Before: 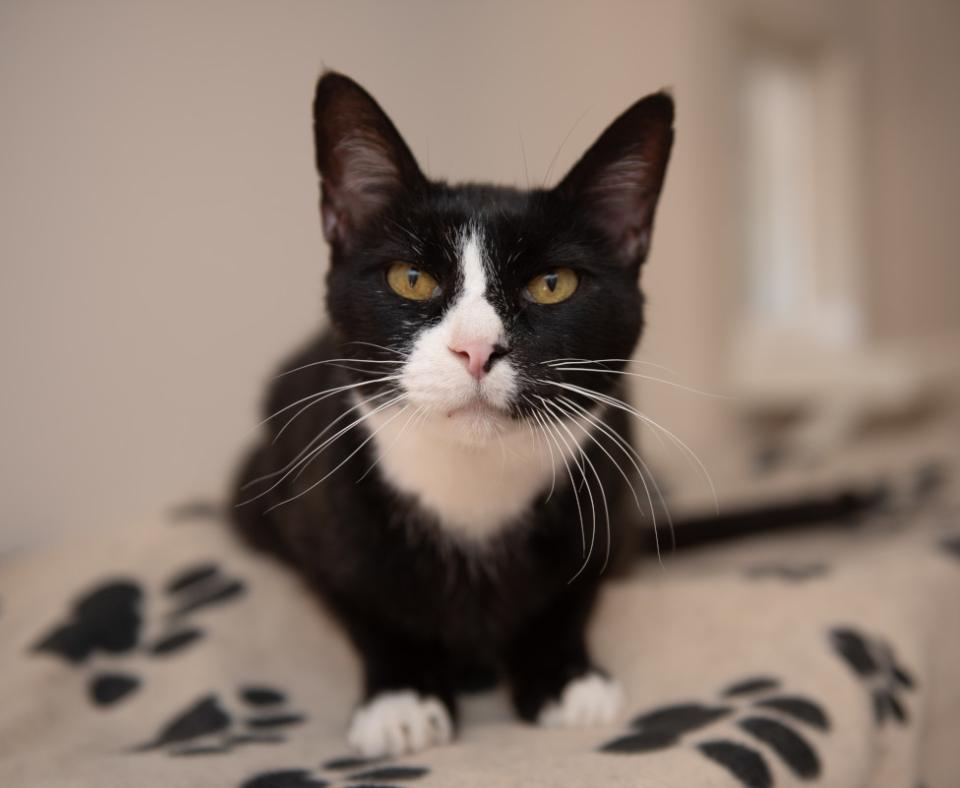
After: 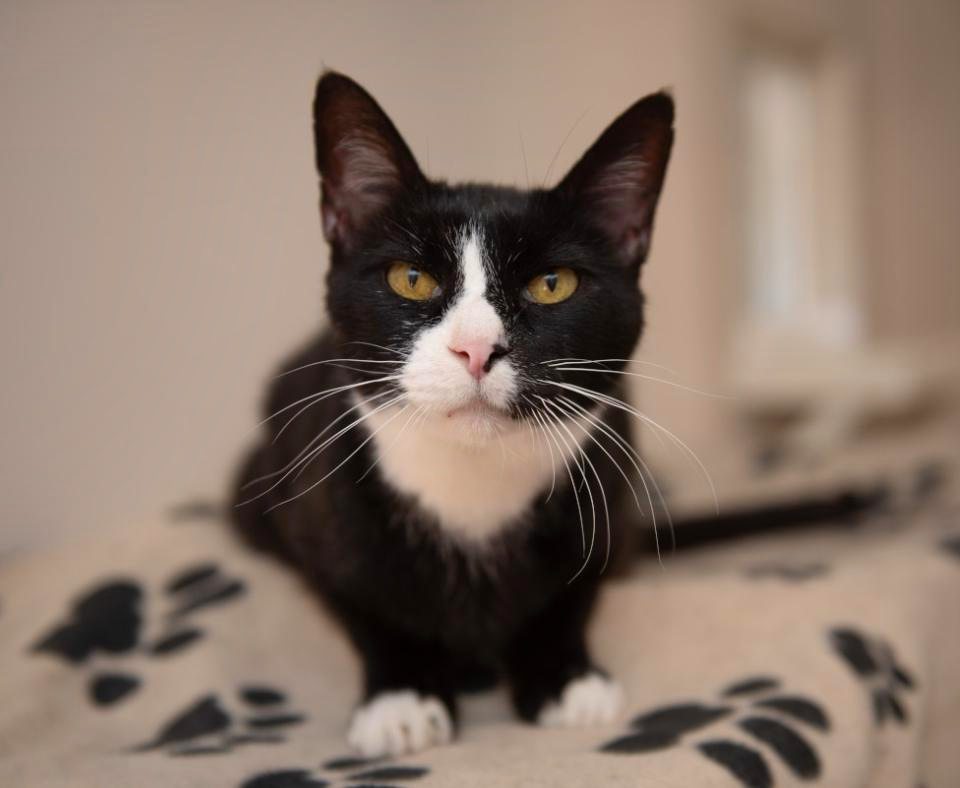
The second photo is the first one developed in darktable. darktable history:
contrast brightness saturation: contrast 0.04, saturation 0.16
shadows and highlights: low approximation 0.01, soften with gaussian
